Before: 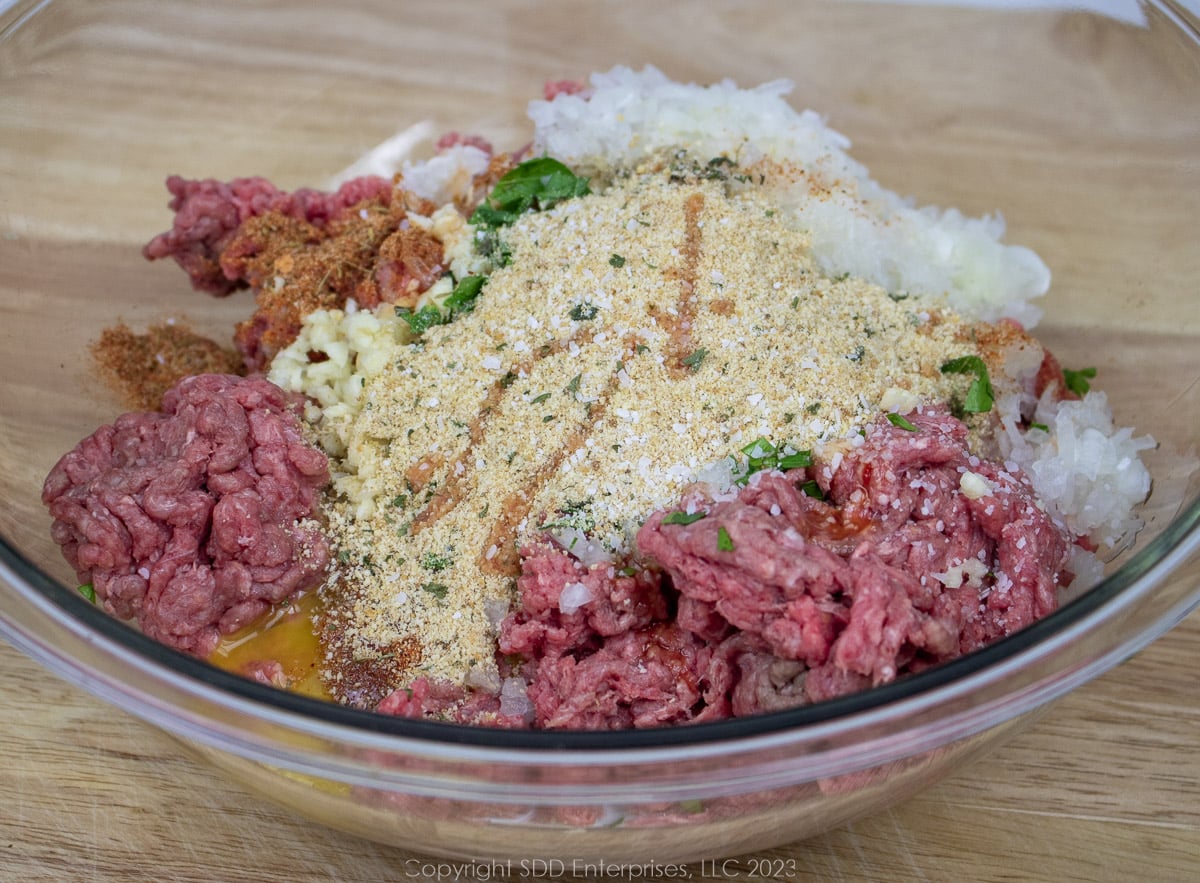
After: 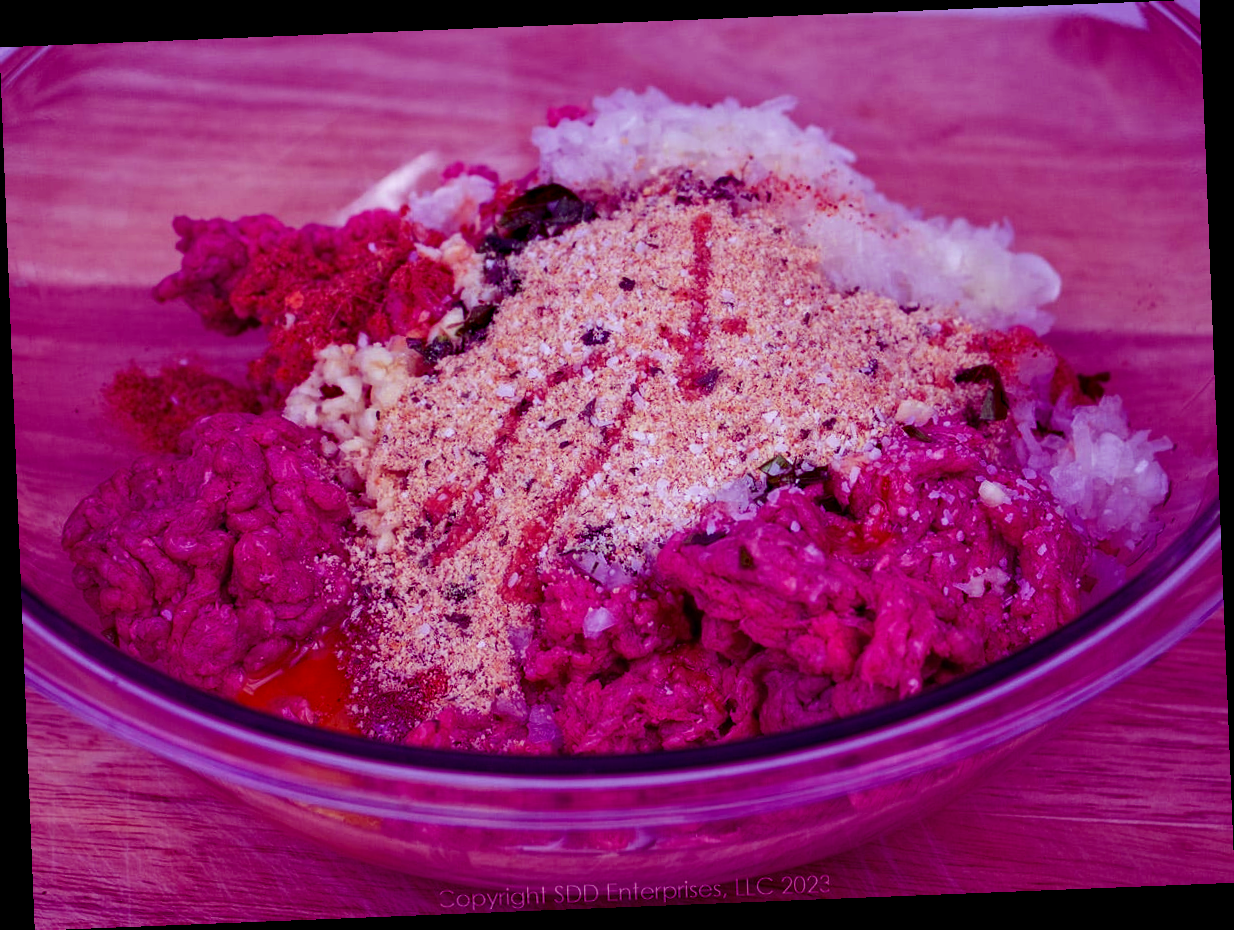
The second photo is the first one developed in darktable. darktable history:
color balance: mode lift, gamma, gain (sRGB), lift [1, 1, 0.101, 1]
rotate and perspective: rotation -2.29°, automatic cropping off
